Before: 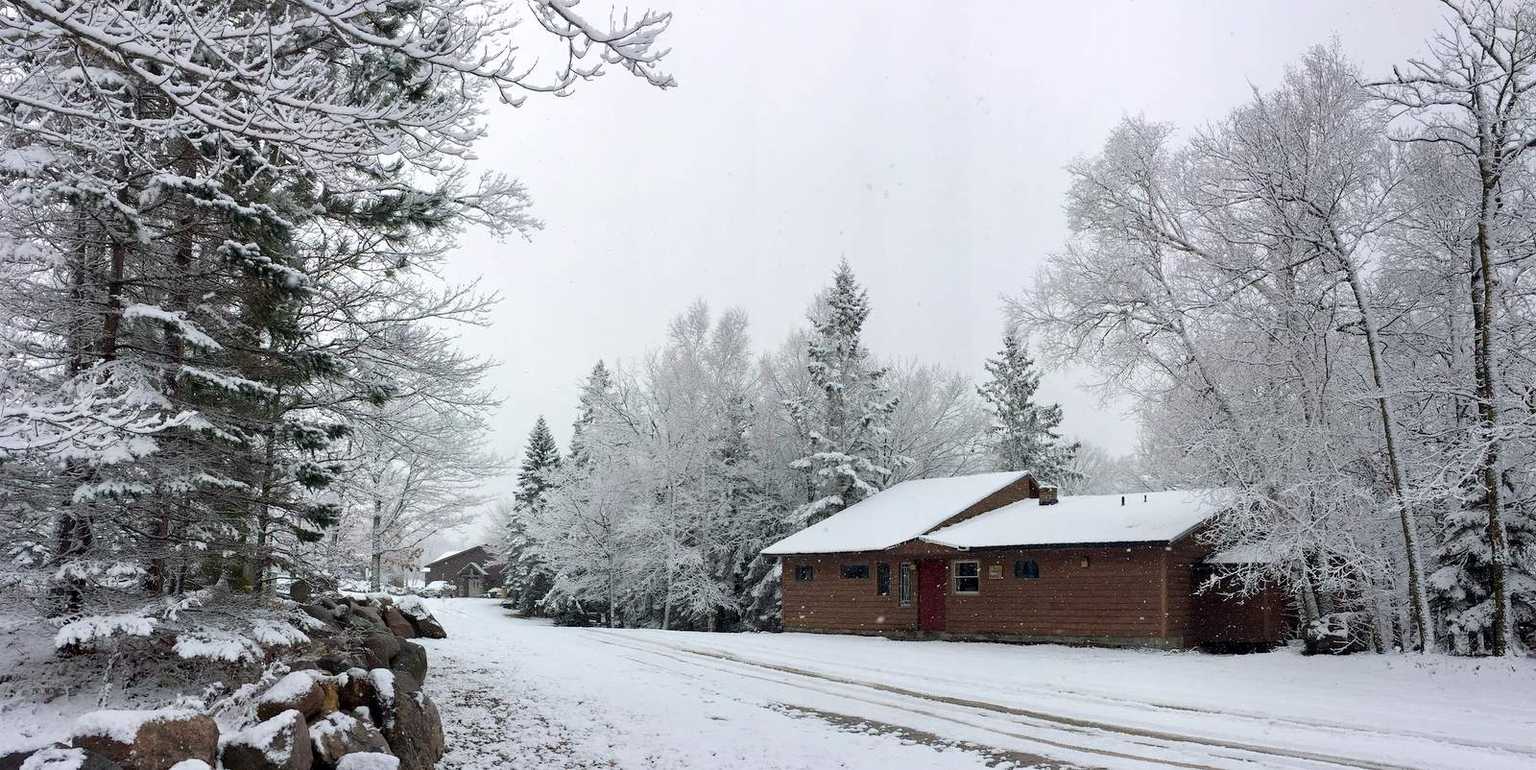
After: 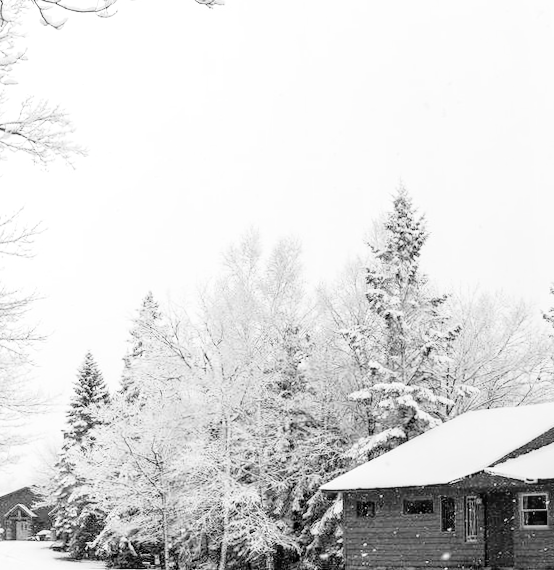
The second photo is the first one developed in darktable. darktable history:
crop and rotate: left 29.476%, top 10.214%, right 35.32%, bottom 17.333%
local contrast: on, module defaults
color balance: input saturation 134.34%, contrast -10.04%, contrast fulcrum 19.67%, output saturation 133.51%
base curve: curves: ch0 [(0, 0) (0.012, 0.01) (0.073, 0.168) (0.31, 0.711) (0.645, 0.957) (1, 1)], preserve colors none
color calibration: output gray [0.31, 0.36, 0.33, 0], gray › normalize channels true, illuminant same as pipeline (D50), adaptation XYZ, x 0.346, y 0.359, gamut compression 0
rotate and perspective: rotation -1°, crop left 0.011, crop right 0.989, crop top 0.025, crop bottom 0.975
